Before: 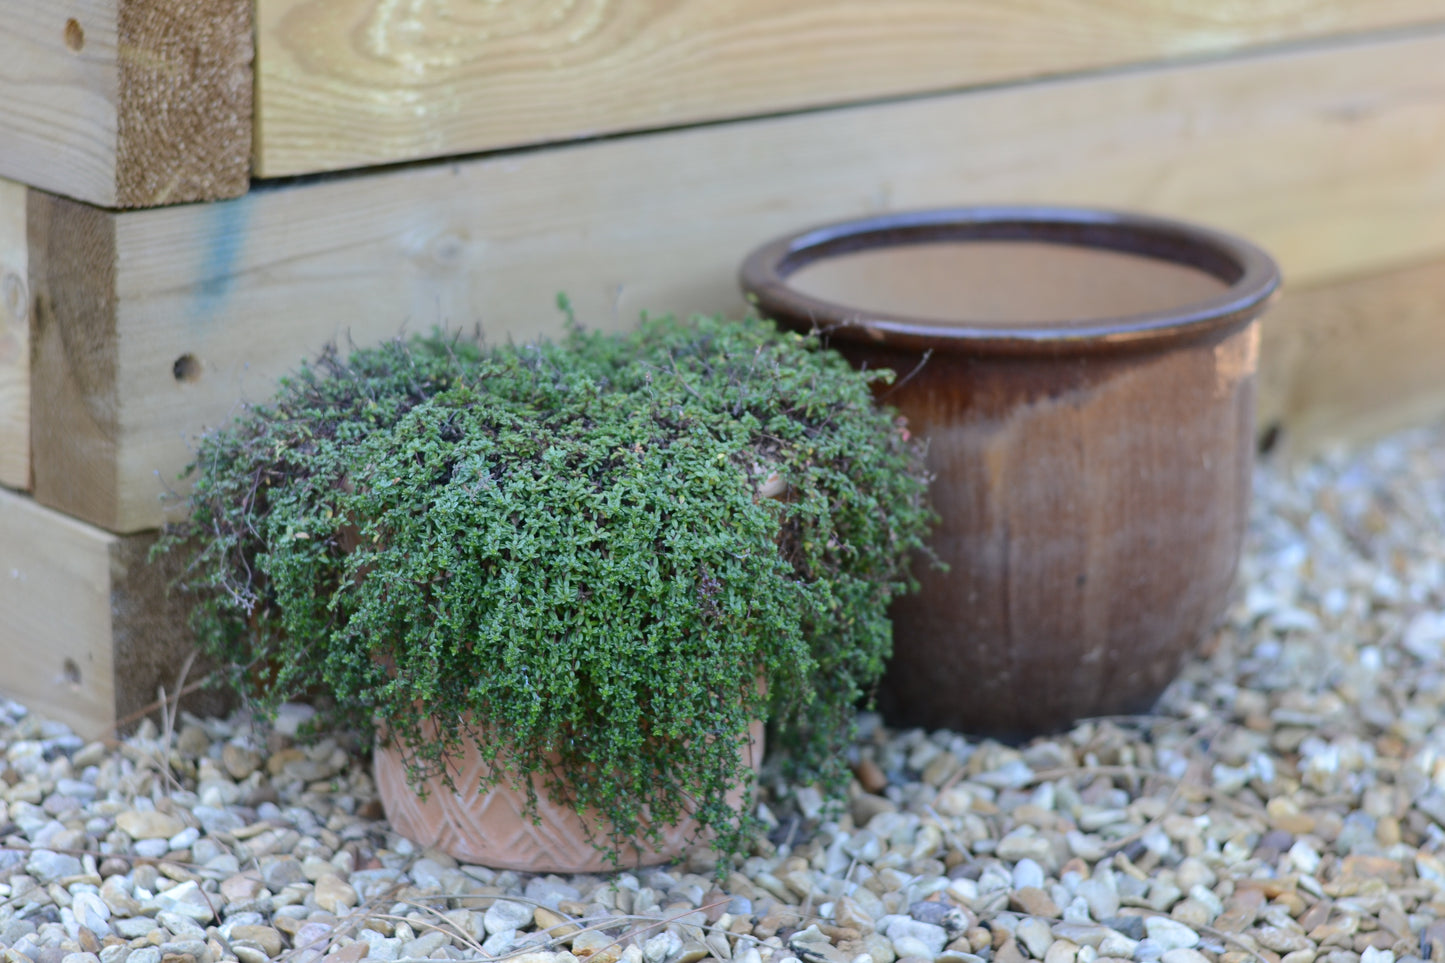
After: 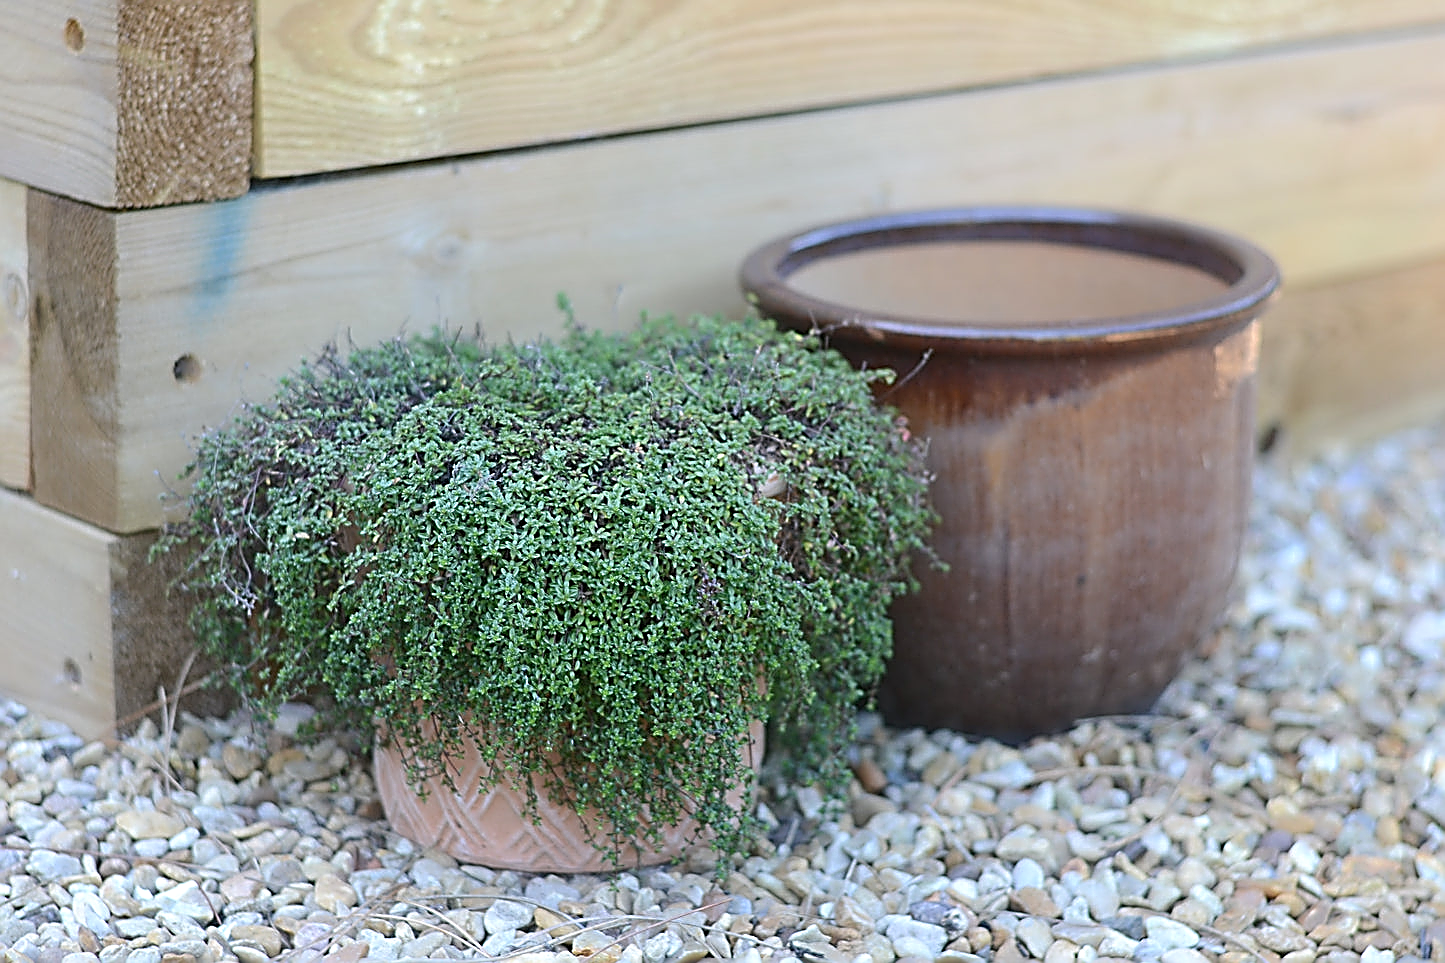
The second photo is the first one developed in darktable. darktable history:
exposure: black level correction 0, exposure 0.3 EV, compensate highlight preservation false
contrast equalizer: octaves 7, y [[0.6 ×6], [0.55 ×6], [0 ×6], [0 ×6], [0 ×6]], mix -0.3
sharpen: amount 2
